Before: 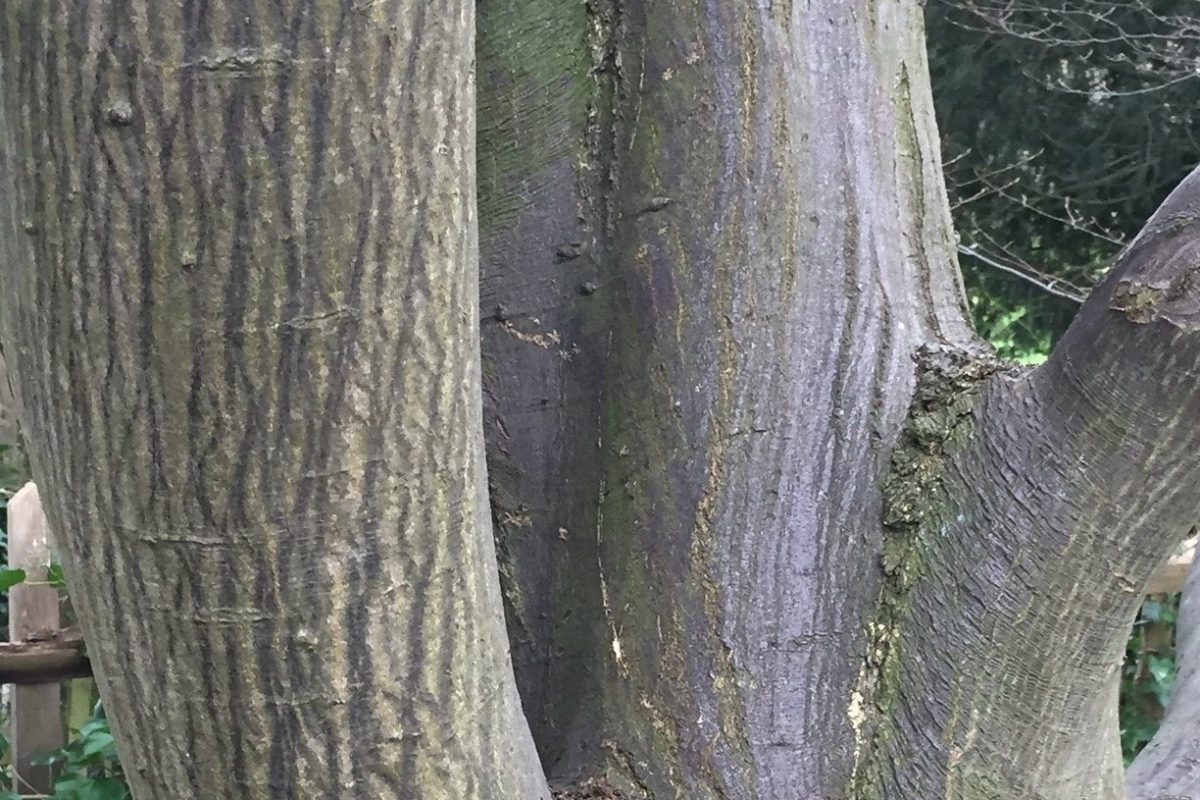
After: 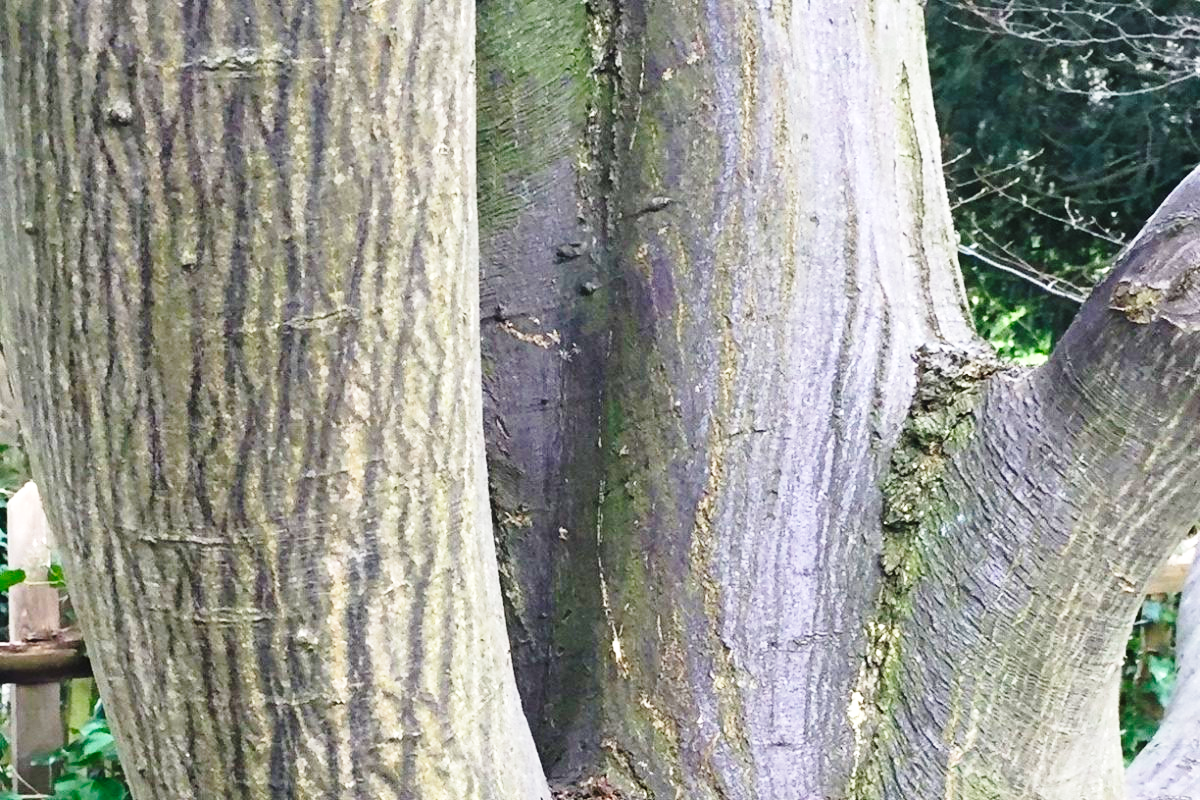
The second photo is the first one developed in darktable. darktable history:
color balance rgb: linear chroma grading › global chroma 10%, perceptual saturation grading › global saturation 30%, global vibrance 10%
base curve: curves: ch0 [(0, 0) (0.028, 0.03) (0.121, 0.232) (0.46, 0.748) (0.859, 0.968) (1, 1)], preserve colors none
tone equalizer: -8 EV -0.417 EV, -7 EV -0.389 EV, -6 EV -0.333 EV, -5 EV -0.222 EV, -3 EV 0.222 EV, -2 EV 0.333 EV, -1 EV 0.389 EV, +0 EV 0.417 EV, edges refinement/feathering 500, mask exposure compensation -1.57 EV, preserve details no
